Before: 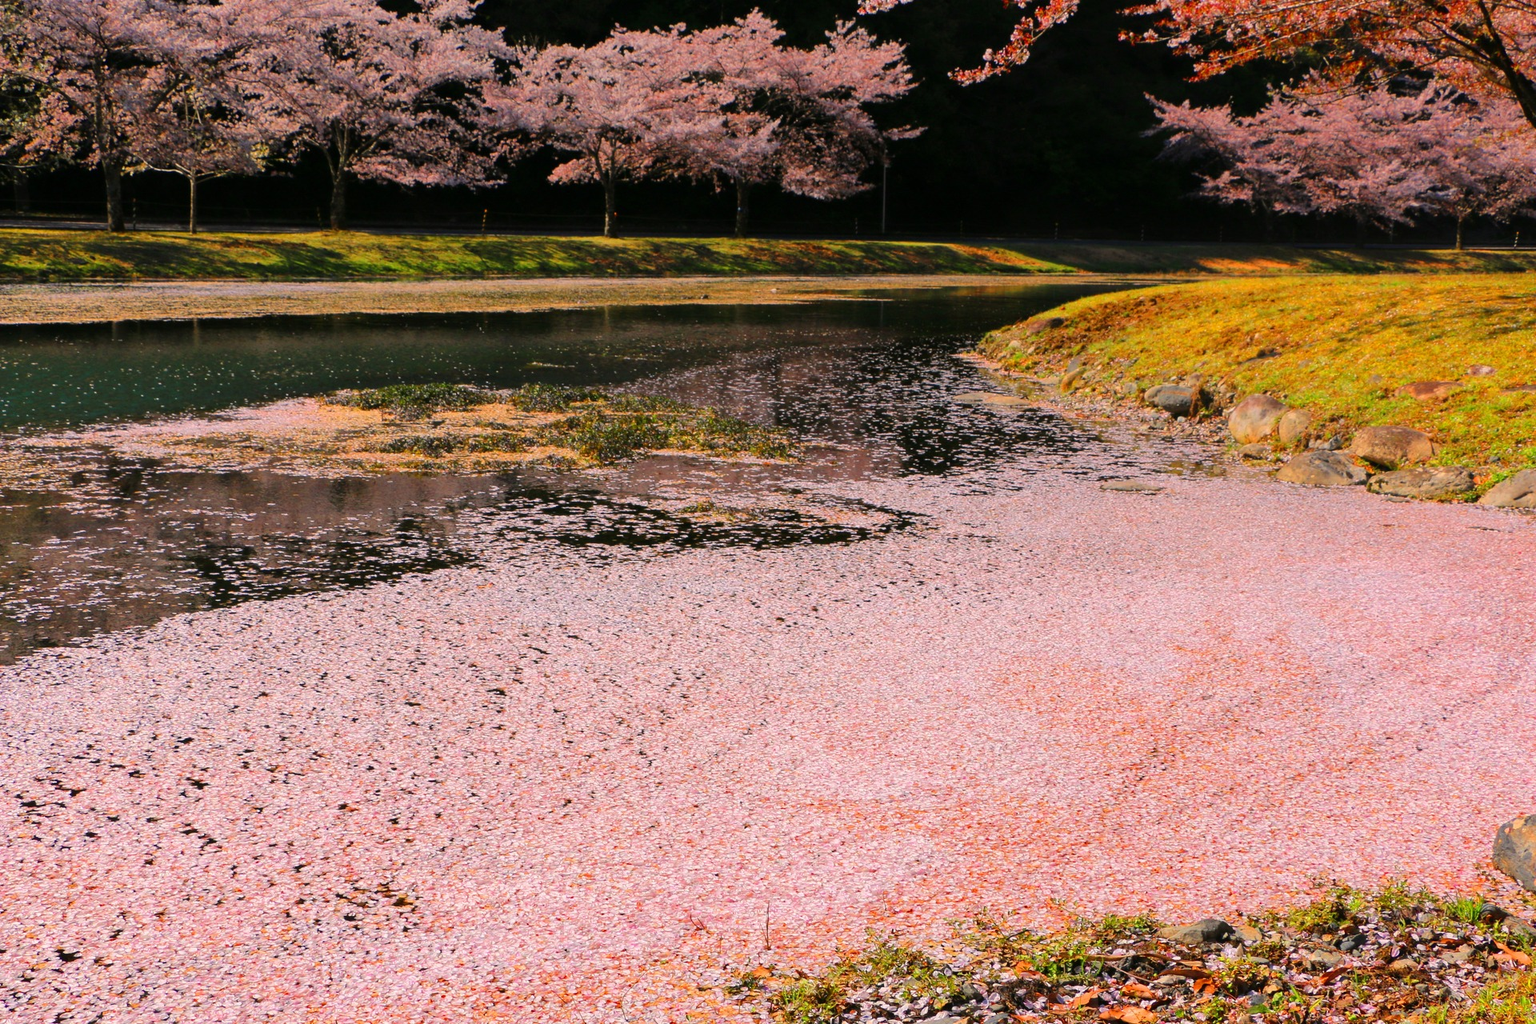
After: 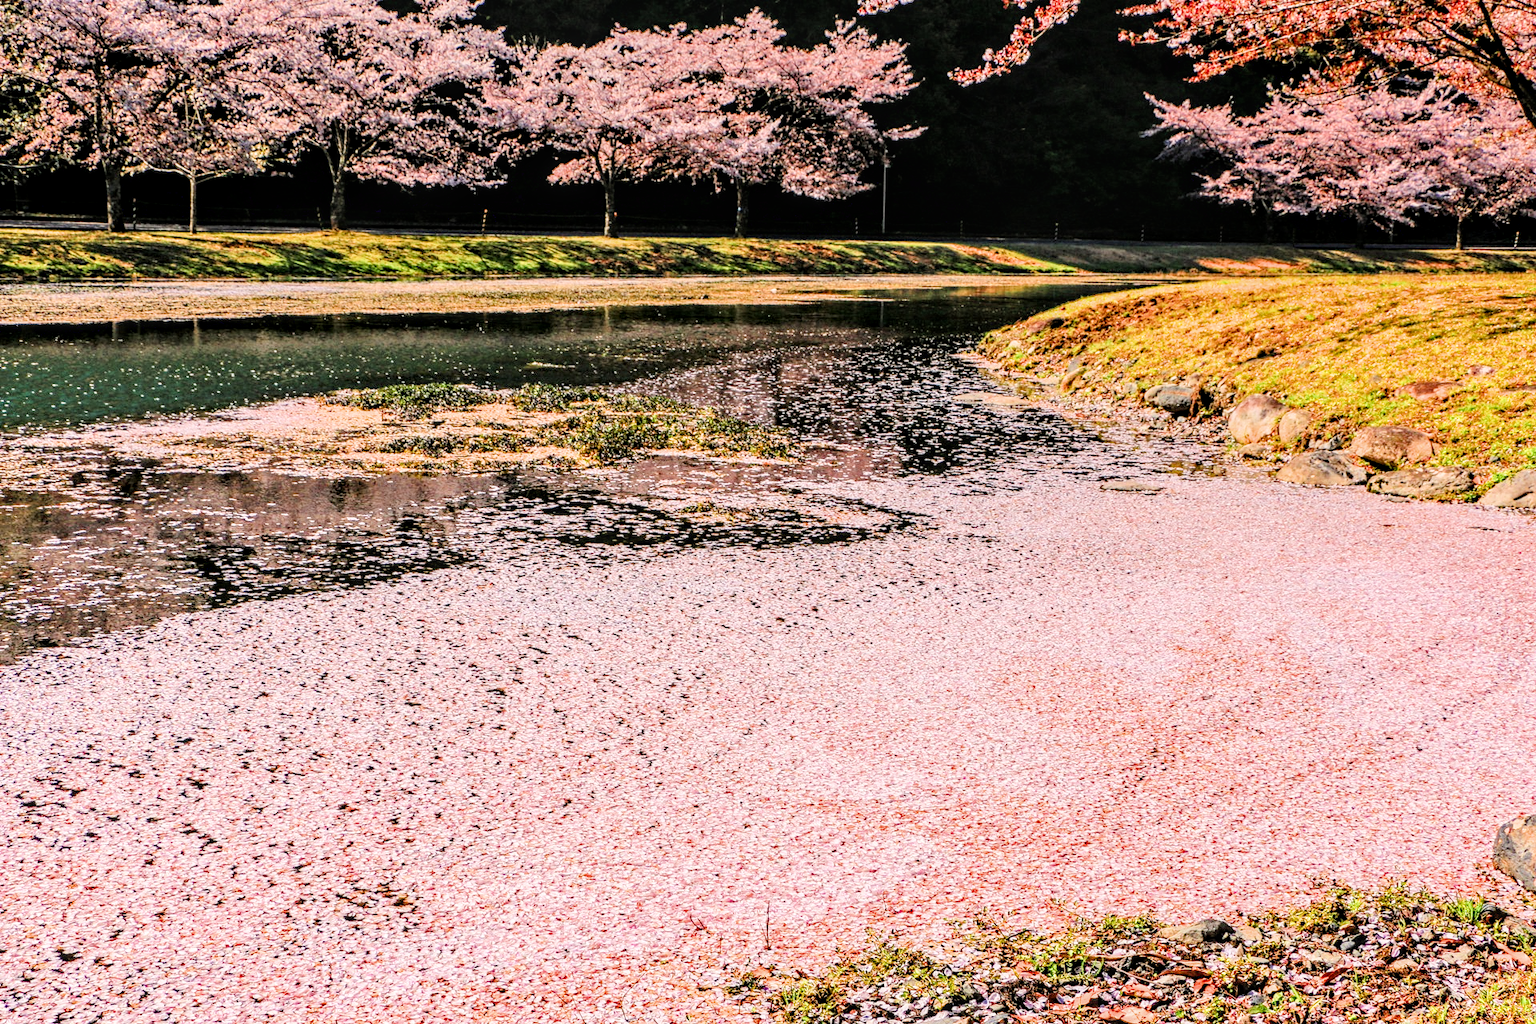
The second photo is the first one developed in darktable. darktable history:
local contrast: detail 130%
contrast equalizer: y [[0.5, 0.542, 0.583, 0.625, 0.667, 0.708], [0.5 ×6], [0.5 ×6], [0 ×6], [0 ×6]]
filmic rgb: black relative exposure -7.65 EV, white relative exposure 4.56 EV, hardness 3.61
exposure: black level correction 0, exposure 1.385 EV, compensate exposure bias true, compensate highlight preservation false
